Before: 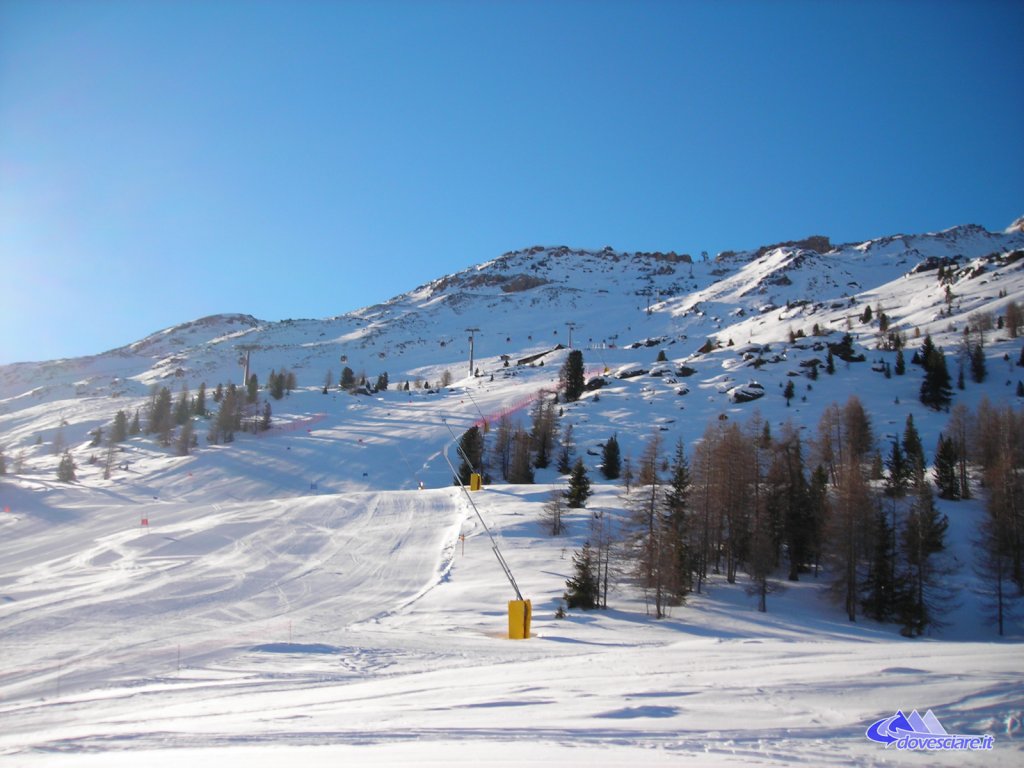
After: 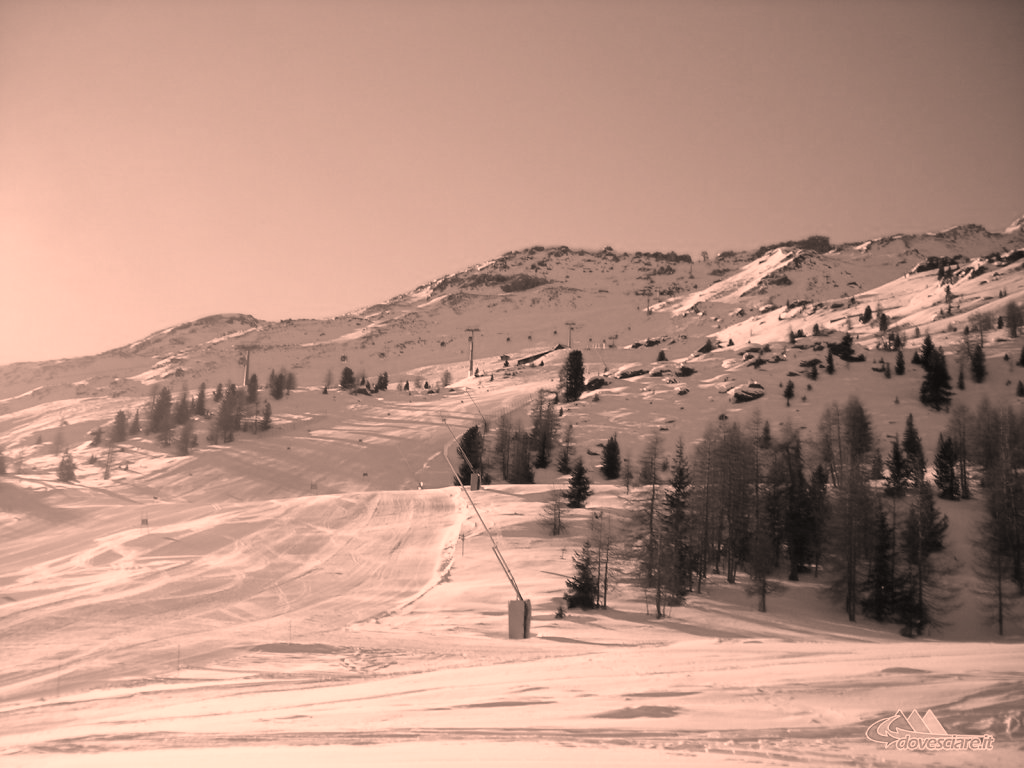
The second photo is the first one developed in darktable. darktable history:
color balance rgb: perceptual saturation grading › global saturation 20%, perceptual saturation grading › highlights -25.248%, perceptual saturation grading › shadows 25.741%, saturation formula JzAzBz (2021)
color correction: highlights a* 22.01, highlights b* 21.89
color calibration: output gray [0.18, 0.41, 0.41, 0], illuminant as shot in camera, x 0.359, y 0.363, temperature 4573.76 K
